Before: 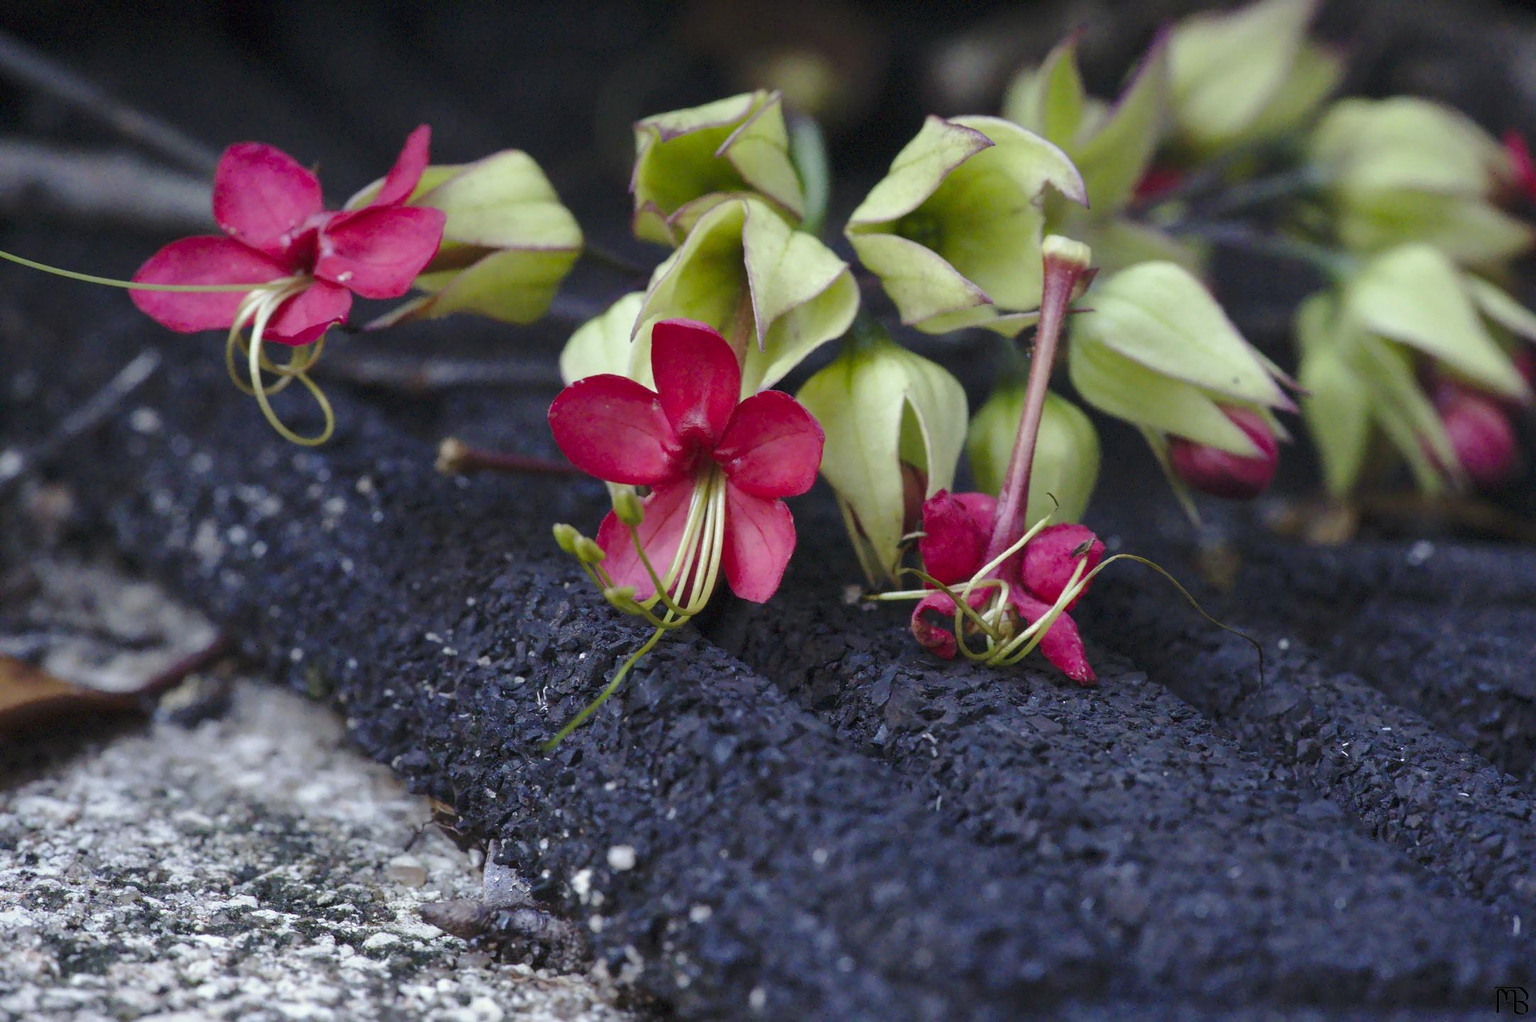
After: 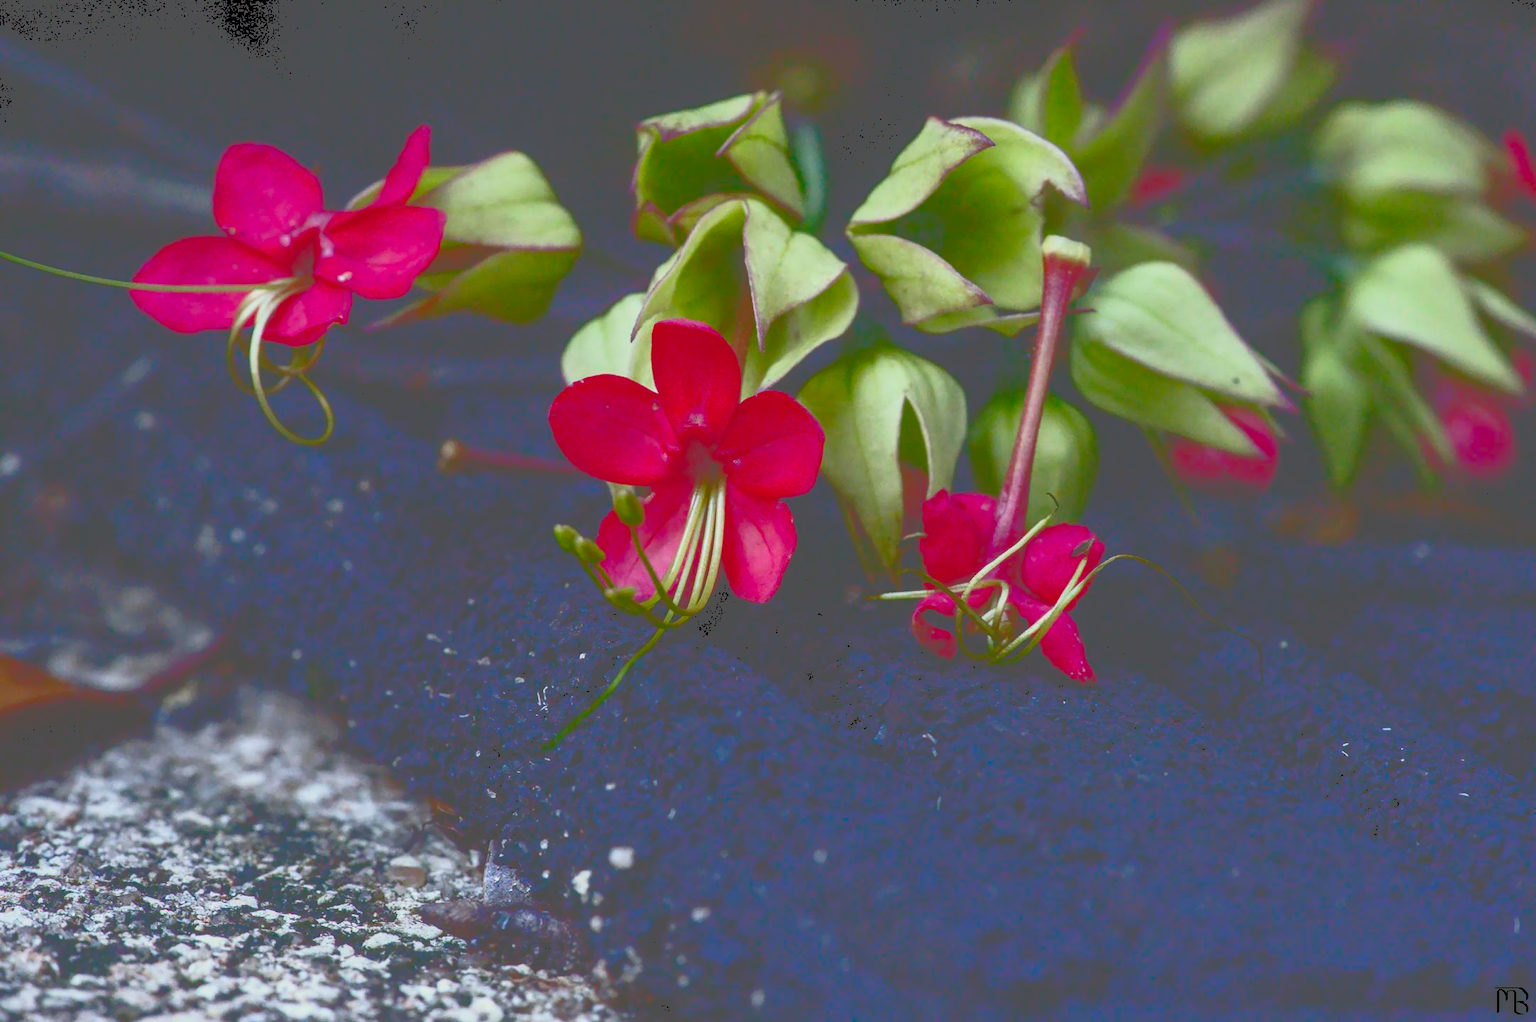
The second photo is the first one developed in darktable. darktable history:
local contrast: detail 130%
tone equalizer: edges refinement/feathering 500, mask exposure compensation -1.57 EV, preserve details no
exposure: black level correction 0.001, exposure 0.499 EV, compensate exposure bias true, compensate highlight preservation false
tone curve: curves: ch0 [(0, 0) (0.003, 0.331) (0.011, 0.333) (0.025, 0.333) (0.044, 0.334) (0.069, 0.335) (0.1, 0.338) (0.136, 0.342) (0.177, 0.347) (0.224, 0.352) (0.277, 0.359) (0.335, 0.39) (0.399, 0.434) (0.468, 0.509) (0.543, 0.615) (0.623, 0.731) (0.709, 0.814) (0.801, 0.88) (0.898, 0.921) (1, 1)], color space Lab, independent channels, preserve colors none
contrast brightness saturation: contrast 0.196, brightness 0.192, saturation 0.802
